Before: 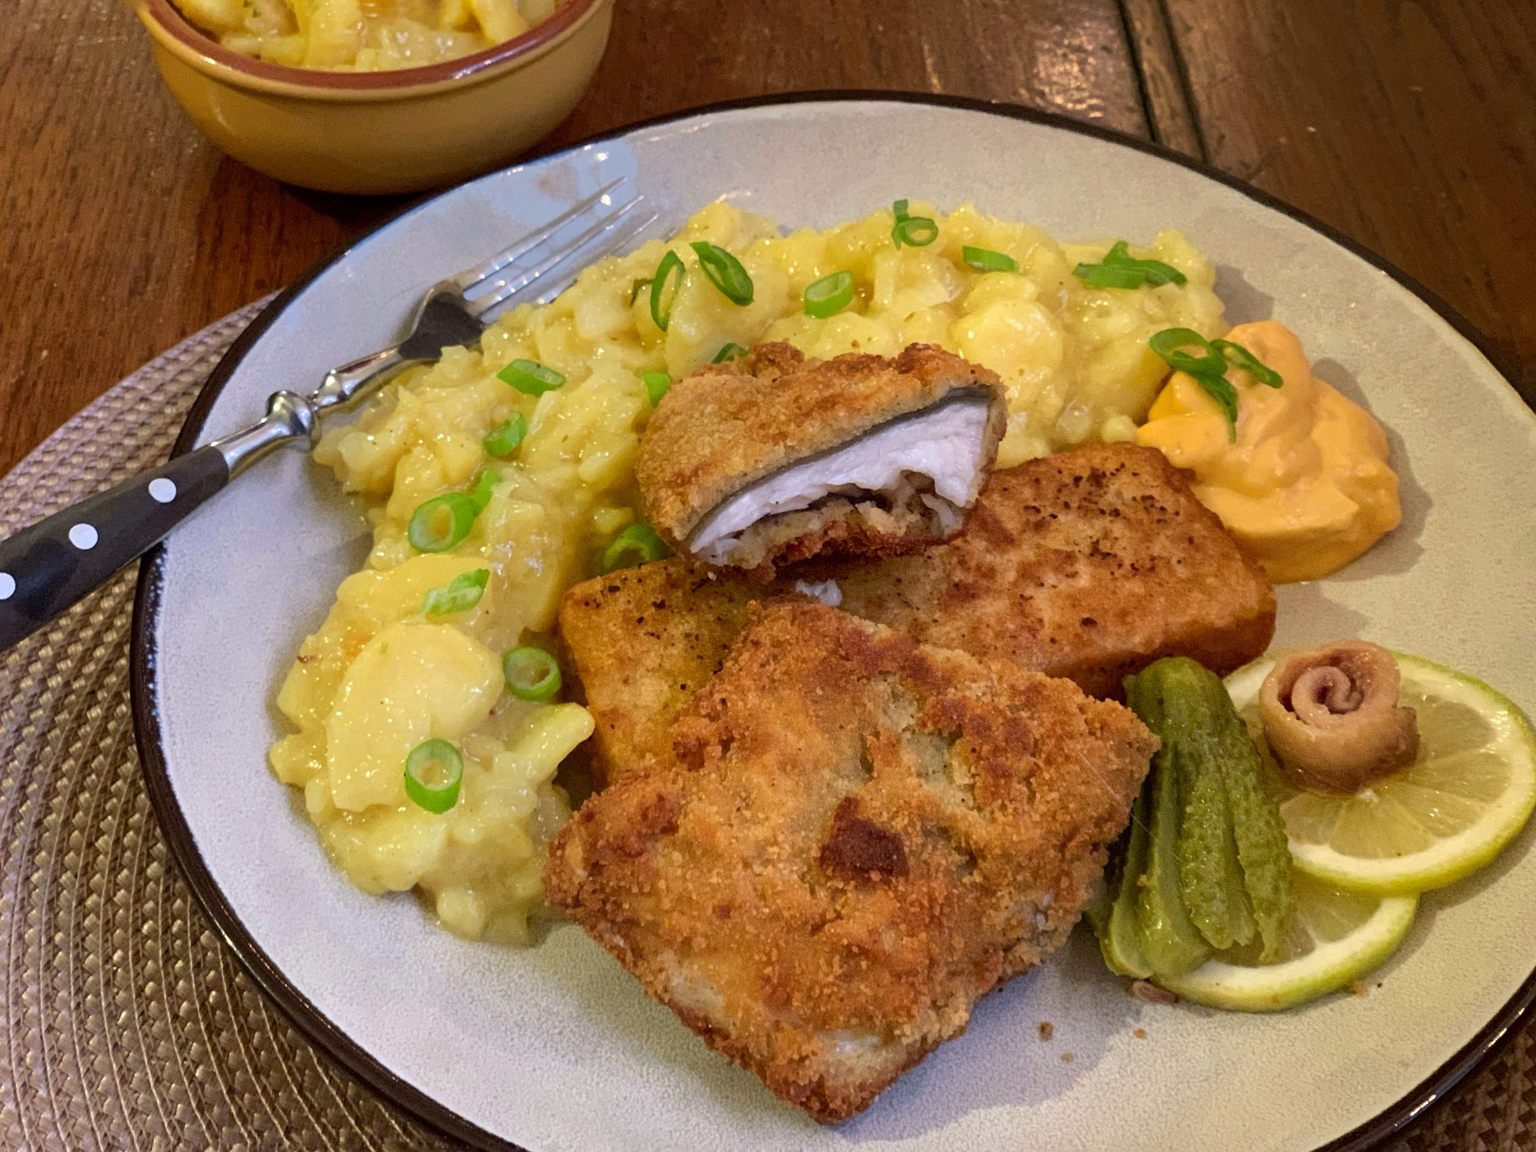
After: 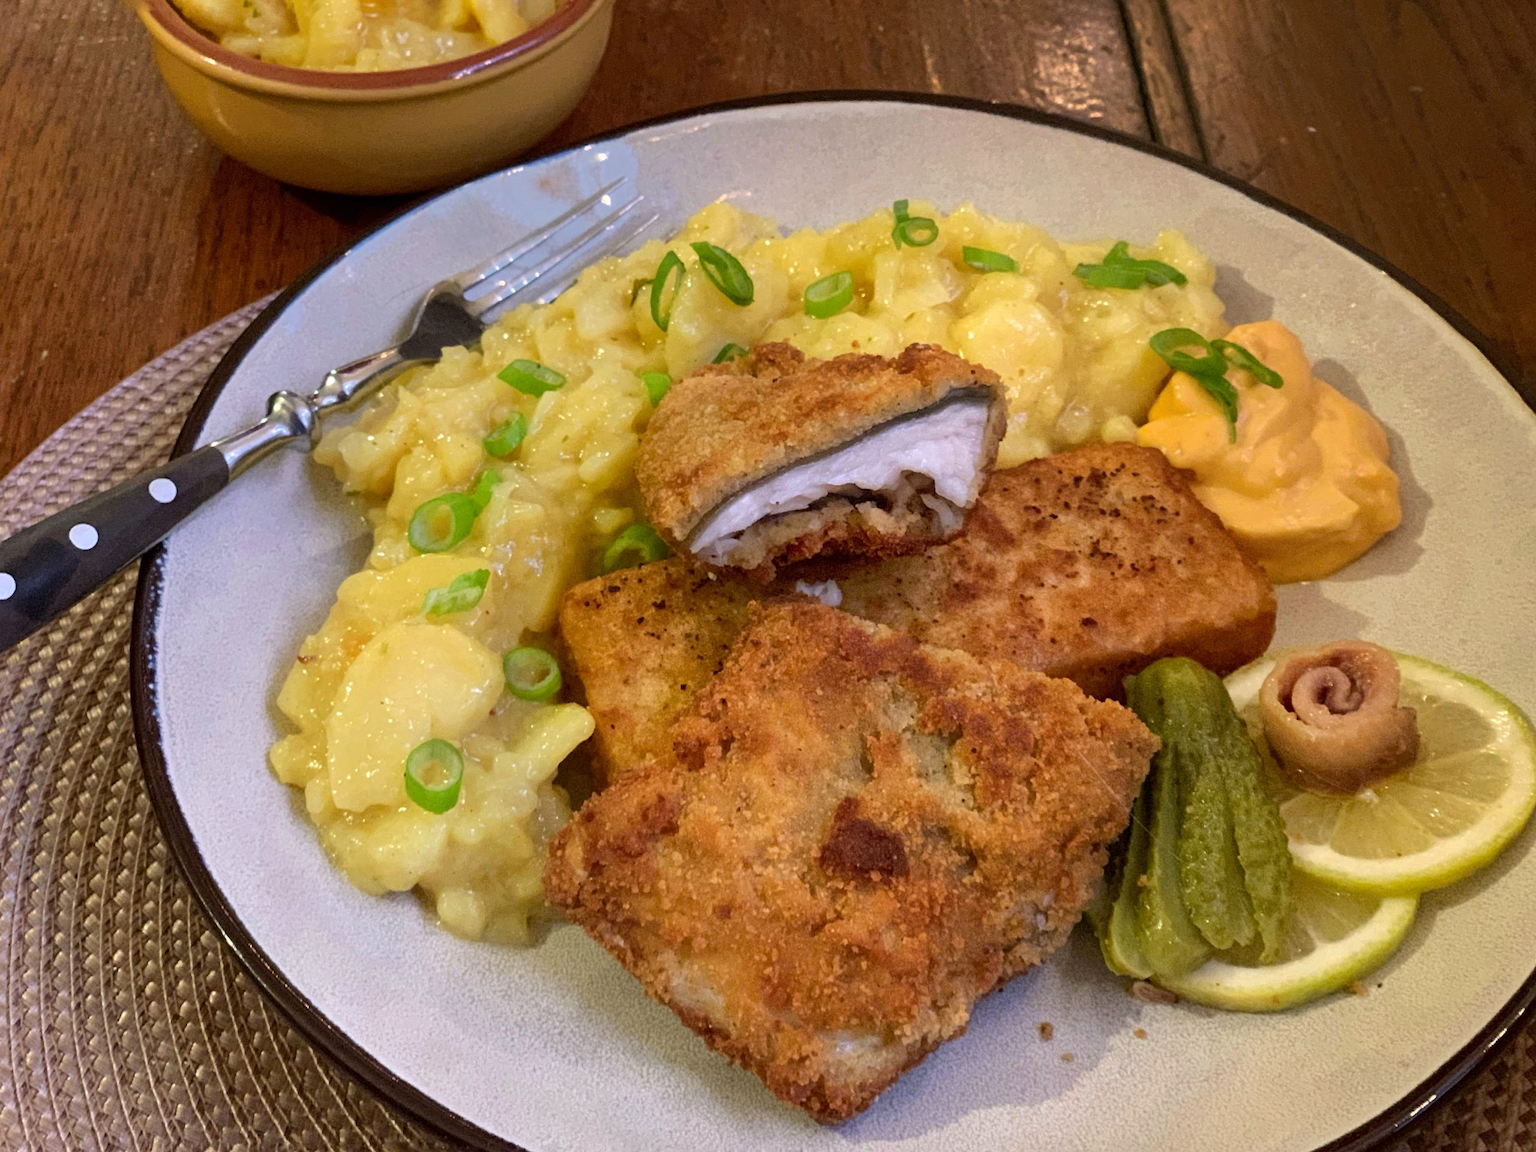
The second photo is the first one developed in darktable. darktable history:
white balance: red 1.009, blue 1.027
